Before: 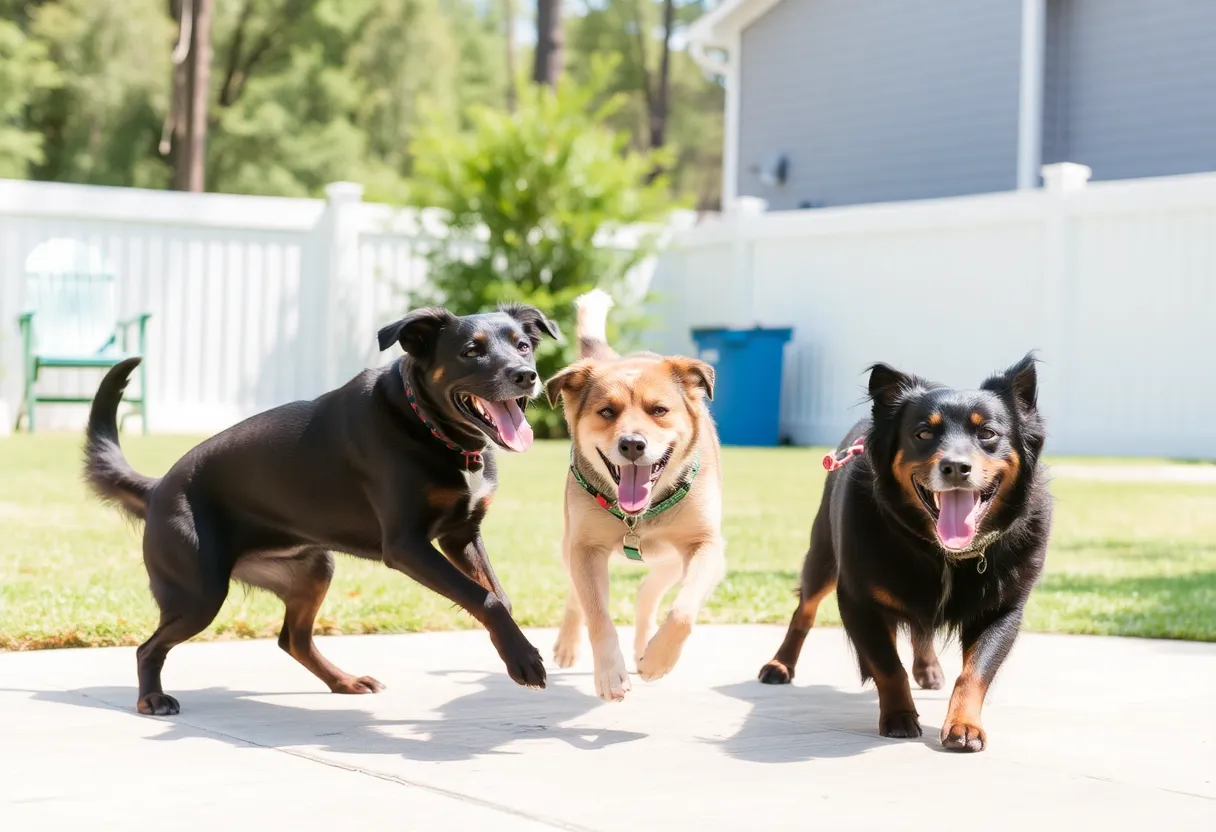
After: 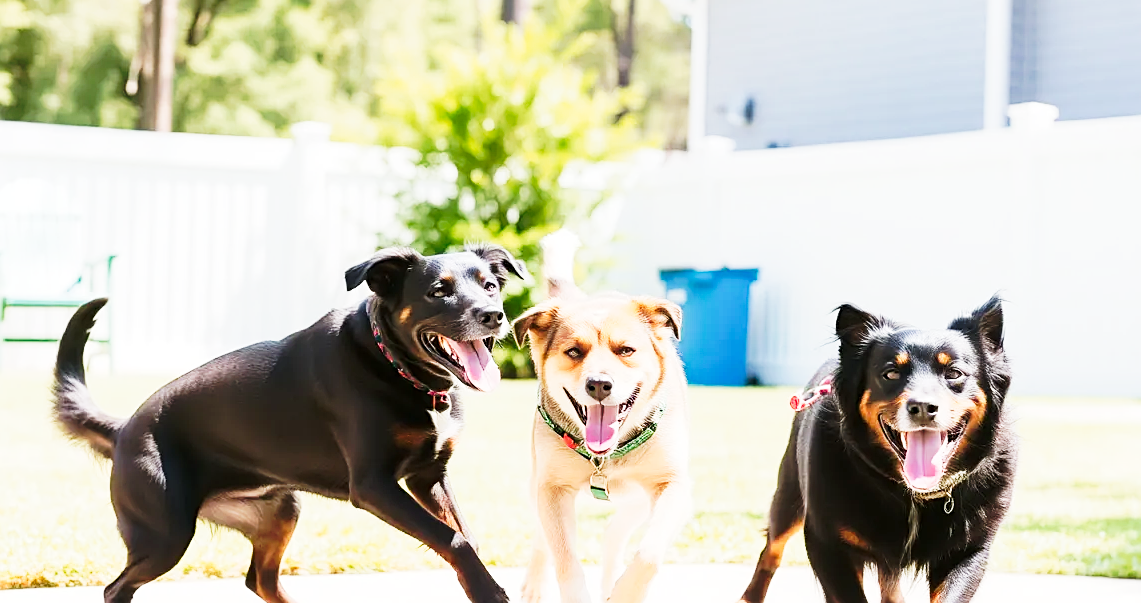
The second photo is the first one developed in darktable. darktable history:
crop: left 2.737%, top 7.287%, right 3.421%, bottom 20.179%
tone curve: curves: ch0 [(0, 0) (0.003, 0.003) (0.011, 0.013) (0.025, 0.028) (0.044, 0.05) (0.069, 0.078) (0.1, 0.113) (0.136, 0.153) (0.177, 0.2) (0.224, 0.271) (0.277, 0.374) (0.335, 0.47) (0.399, 0.574) (0.468, 0.688) (0.543, 0.79) (0.623, 0.859) (0.709, 0.919) (0.801, 0.957) (0.898, 0.978) (1, 1)], preserve colors none
sharpen: on, module defaults
